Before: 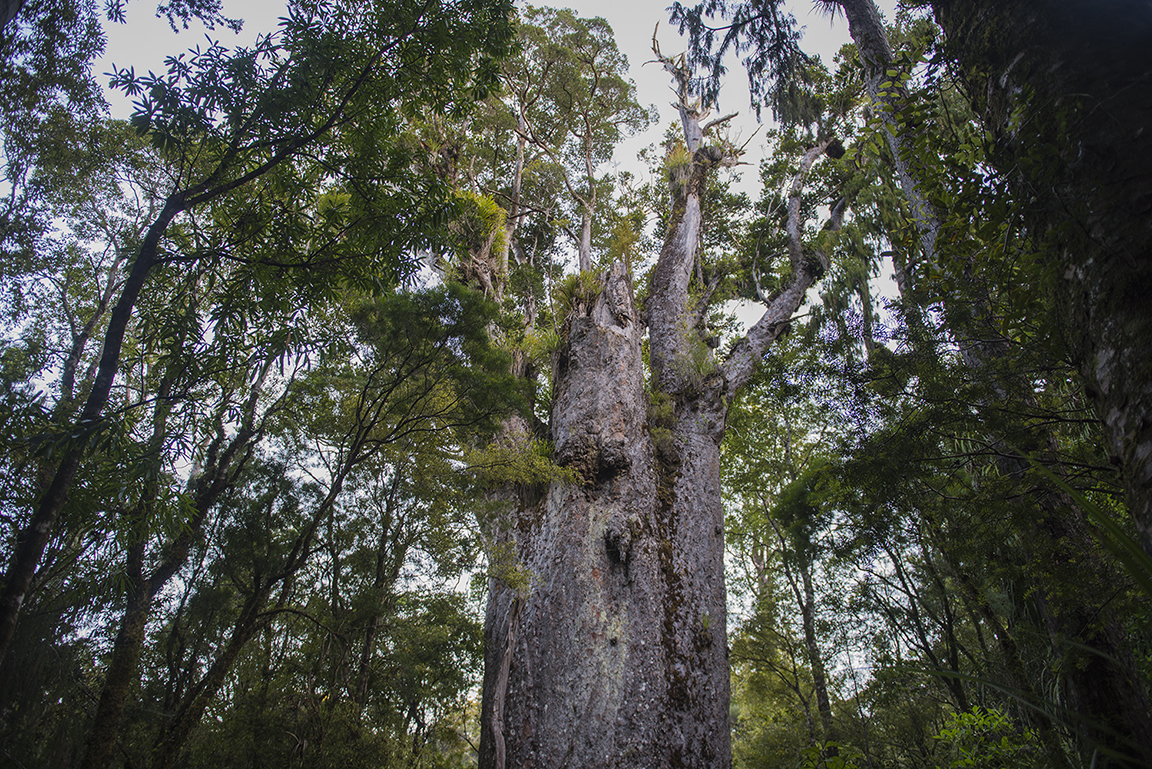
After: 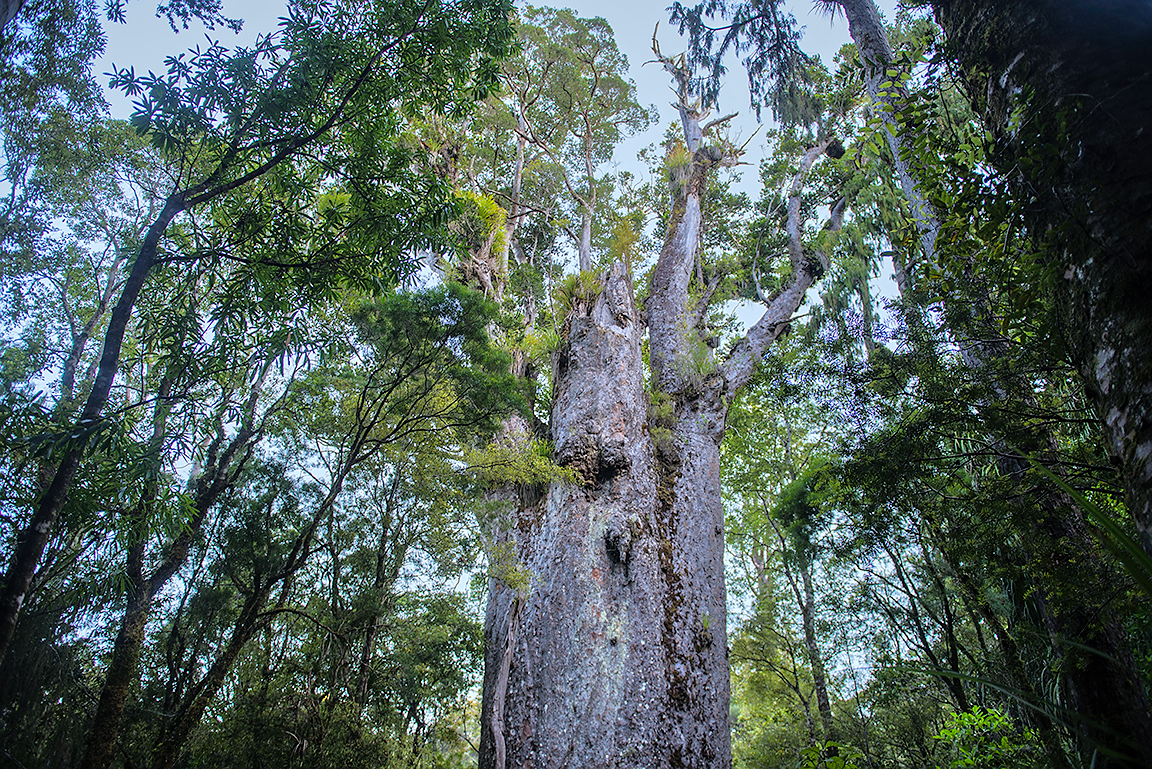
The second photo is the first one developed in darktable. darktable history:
white balance: red 0.924, blue 1.095
tone equalizer: -7 EV 0.15 EV, -6 EV 0.6 EV, -5 EV 1.15 EV, -4 EV 1.33 EV, -3 EV 1.15 EV, -2 EV 0.6 EV, -1 EV 0.15 EV, mask exposure compensation -0.5 EV
sharpen: radius 1, threshold 1
